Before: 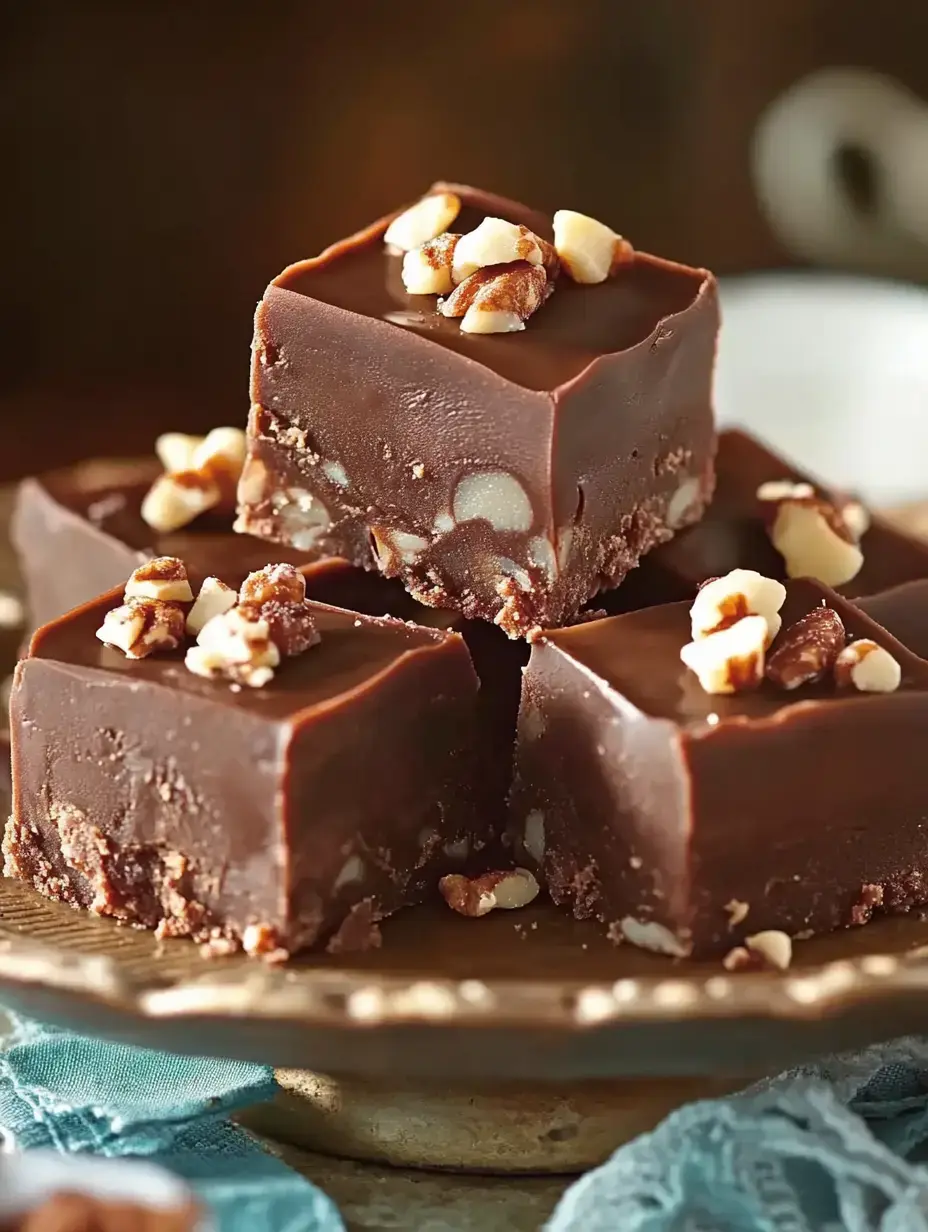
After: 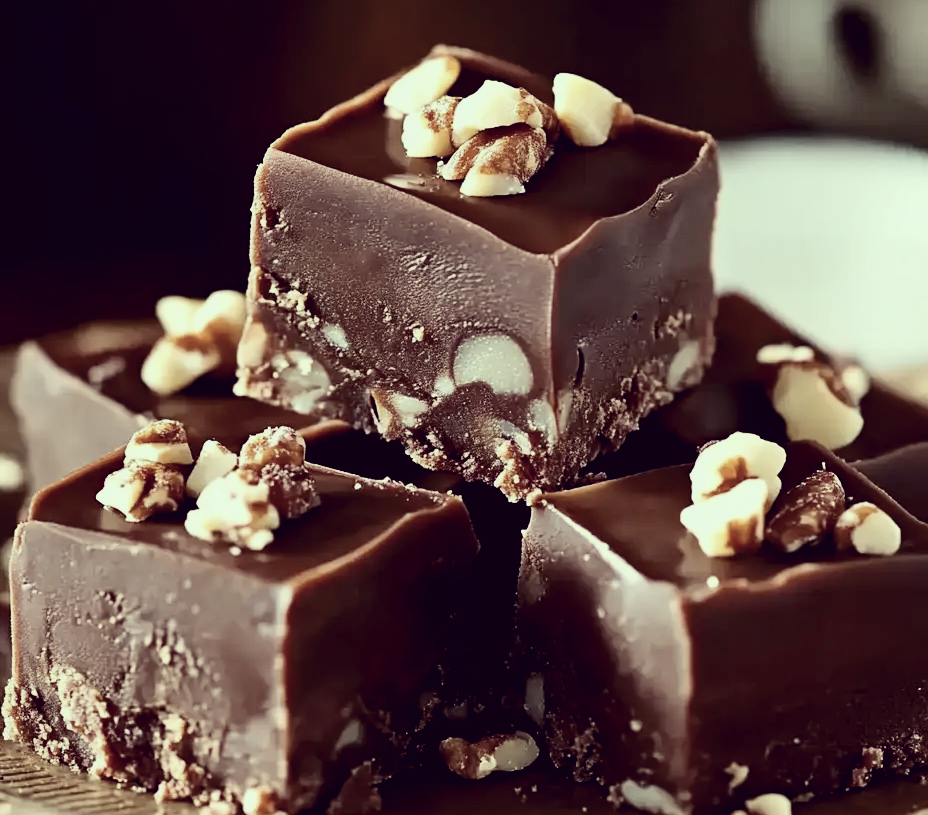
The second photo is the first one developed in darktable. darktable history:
tone curve: curves: ch0 [(0, 0) (0.003, 0.002) (0.011, 0.009) (0.025, 0.02) (0.044, 0.036) (0.069, 0.057) (0.1, 0.081) (0.136, 0.115) (0.177, 0.153) (0.224, 0.202) (0.277, 0.264) (0.335, 0.333) (0.399, 0.409) (0.468, 0.491) (0.543, 0.58) (0.623, 0.675) (0.709, 0.777) (0.801, 0.88) (0.898, 0.98) (1, 1)], color space Lab, independent channels, preserve colors none
contrast brightness saturation: contrast 0.171, saturation 0.302
exposure: black level correction 0.01, exposure 0.017 EV, compensate highlight preservation false
crop: top 11.14%, bottom 22.708%
filmic rgb: black relative exposure -7.34 EV, white relative exposure 5.05 EV, hardness 3.21, color science v6 (2022)
color correction: highlights a* -20.89, highlights b* 20.13, shadows a* 19.59, shadows b* -20.26, saturation 0.462
